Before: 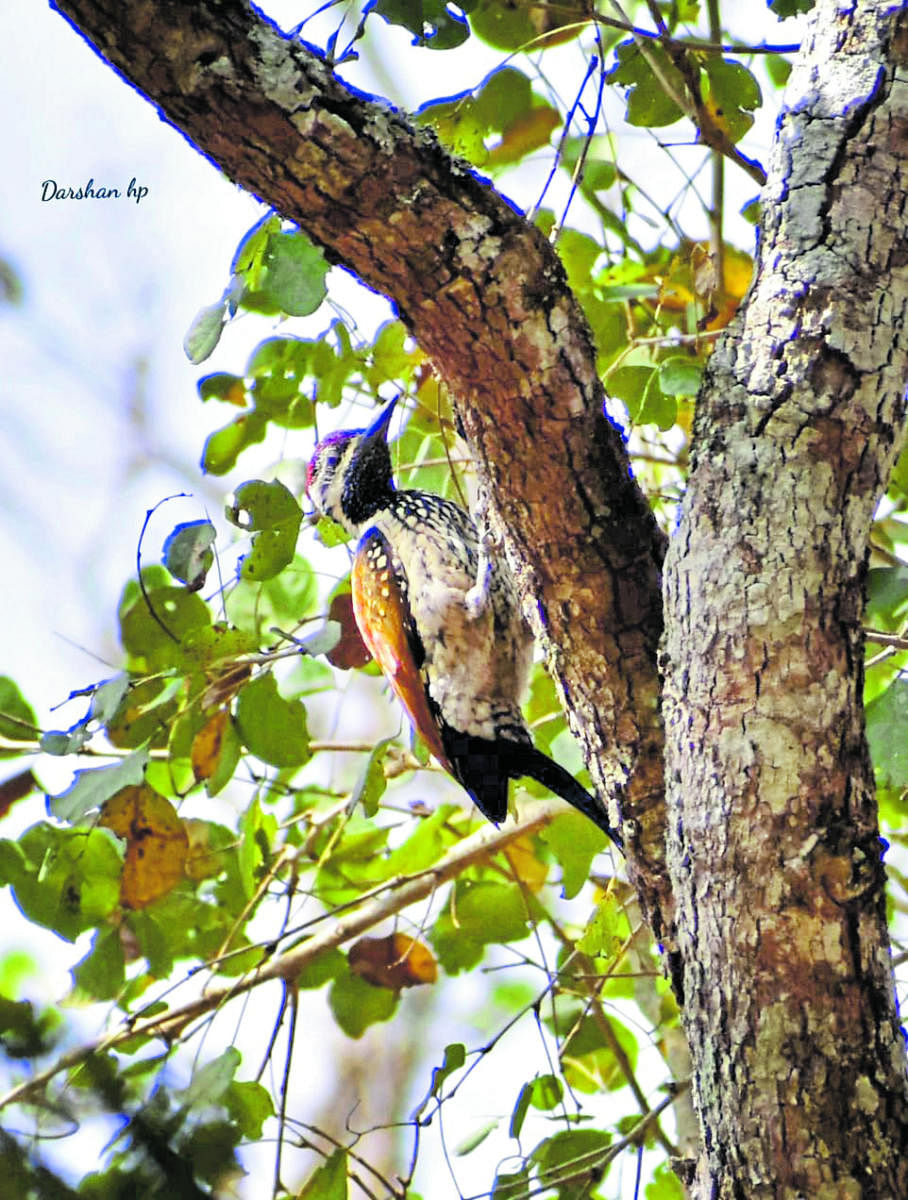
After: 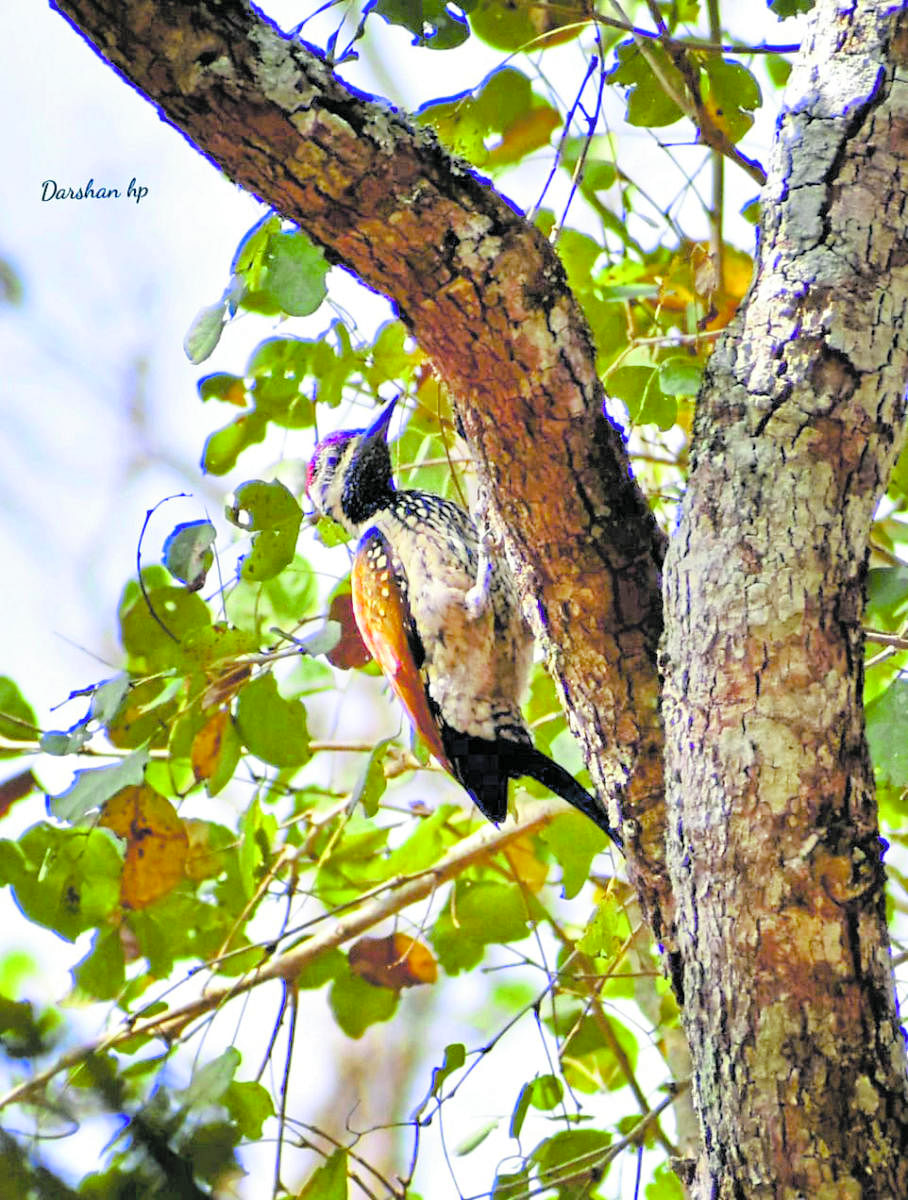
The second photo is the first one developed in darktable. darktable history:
color balance rgb: shadows lift › chroma 0.683%, shadows lift › hue 115.41°, white fulcrum 0.066 EV, perceptual saturation grading › global saturation 20%, perceptual saturation grading › highlights -25.689%, perceptual saturation grading › shadows 24.859%, global vibrance 20%
tone curve: curves: ch0 [(0, 0) (0.004, 0.008) (0.077, 0.156) (0.169, 0.29) (0.774, 0.774) (1, 1)], color space Lab, independent channels, preserve colors none
contrast brightness saturation: contrast 0.137
